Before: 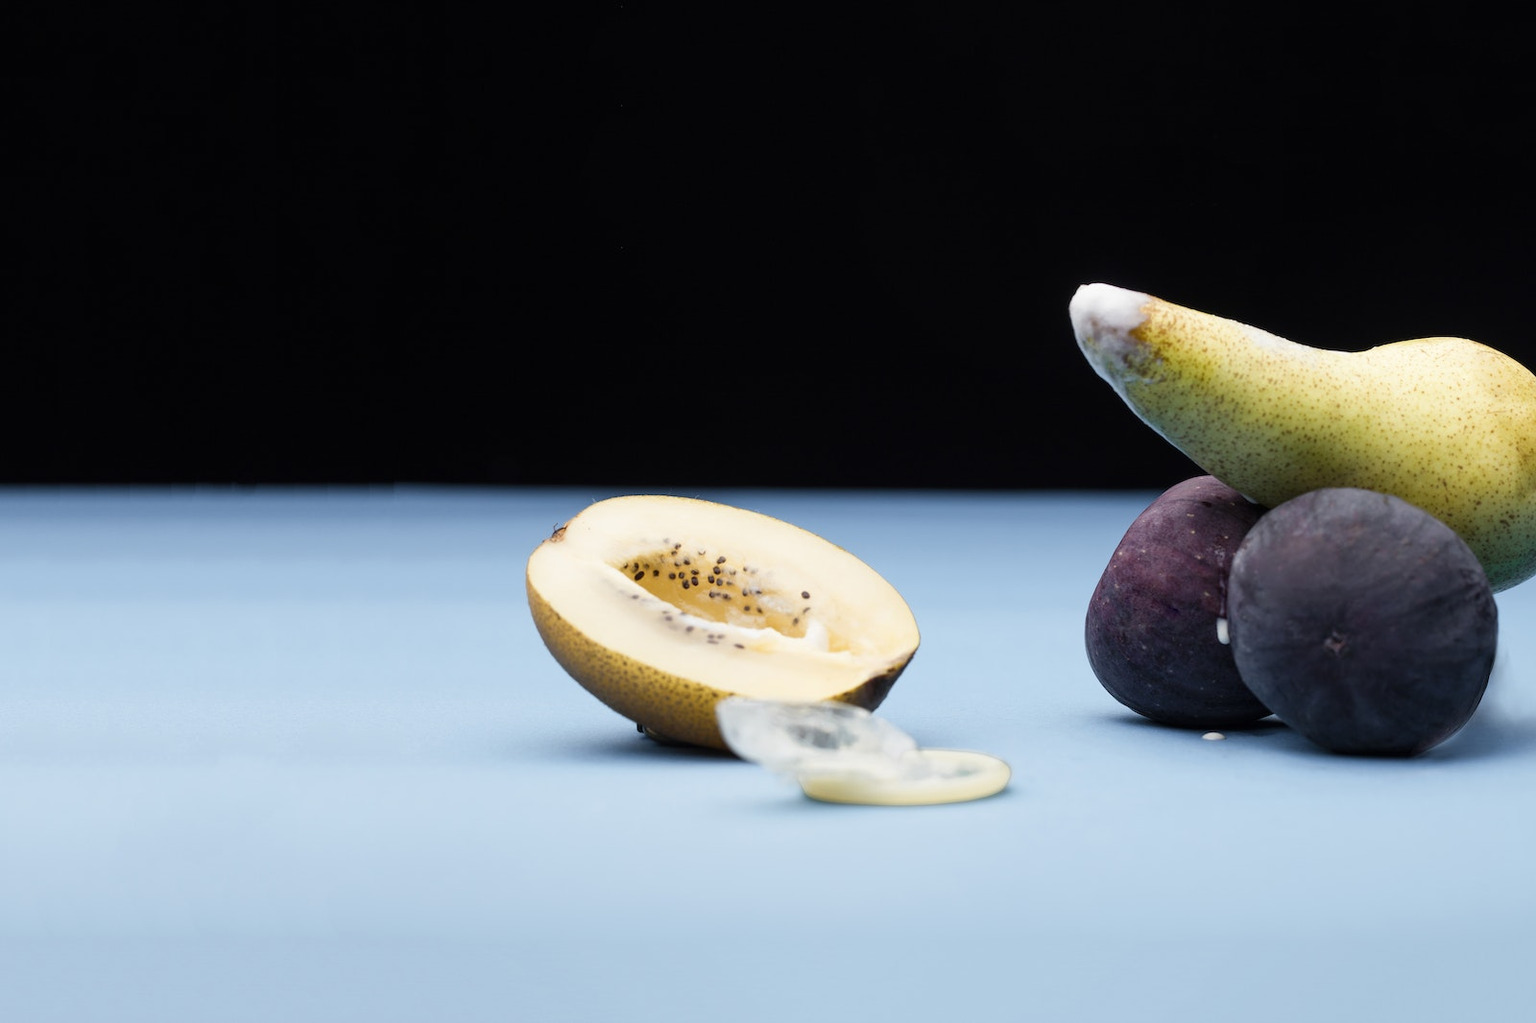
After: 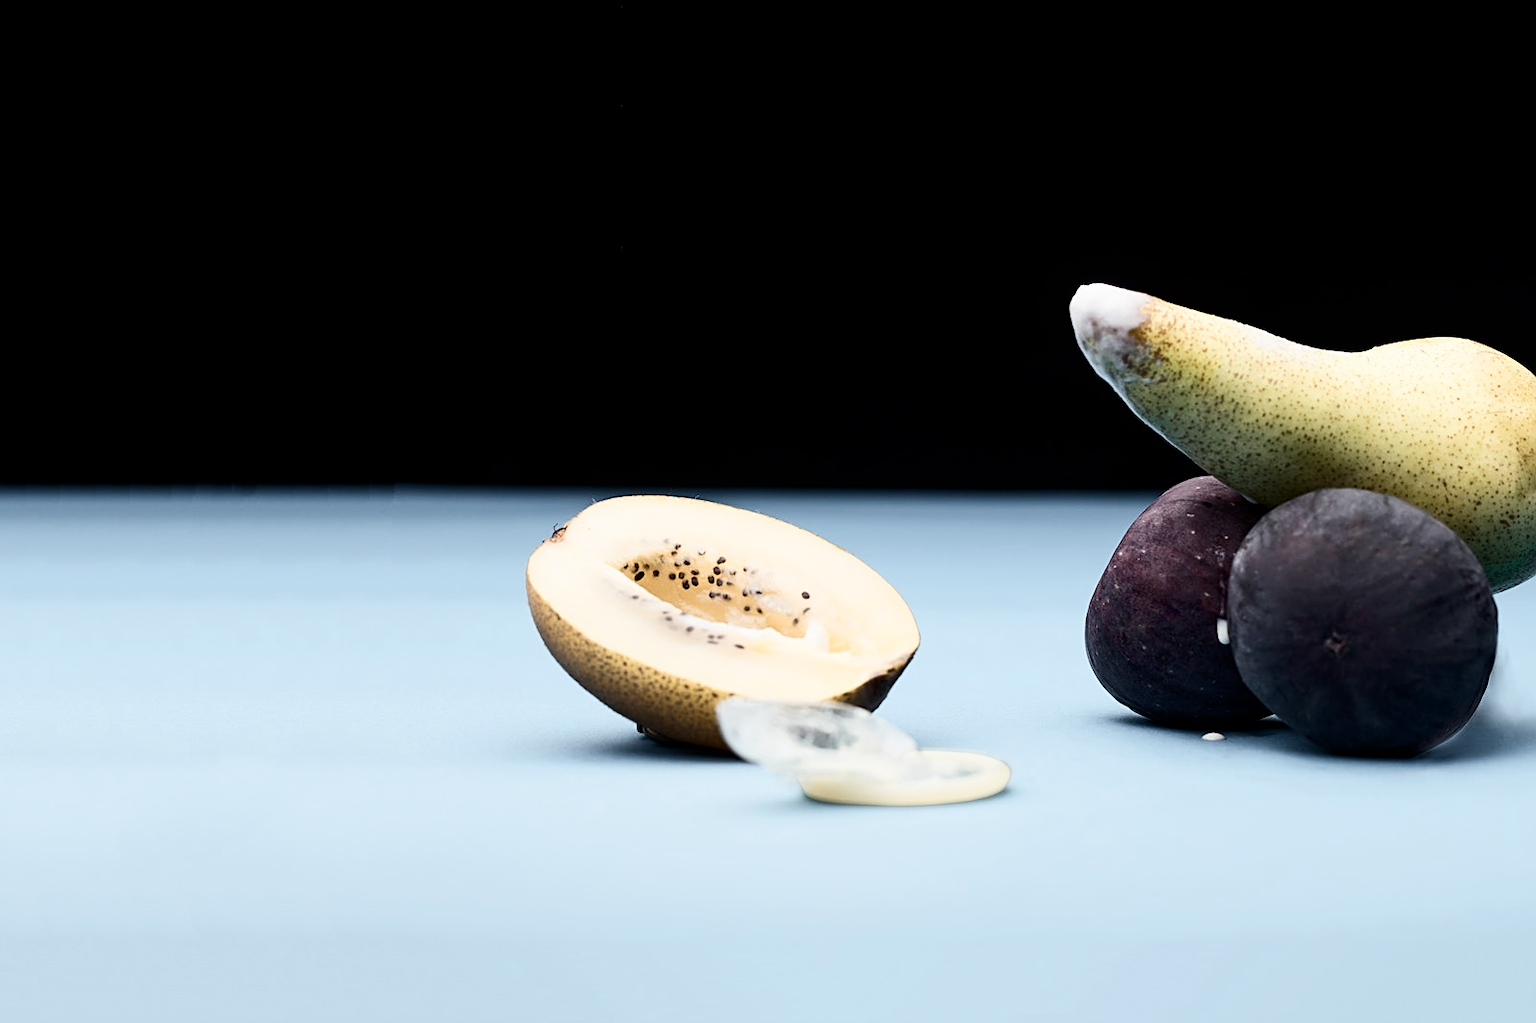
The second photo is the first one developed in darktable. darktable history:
sharpen: on, module defaults
contrast brightness saturation: contrast 0.25, saturation -0.31
